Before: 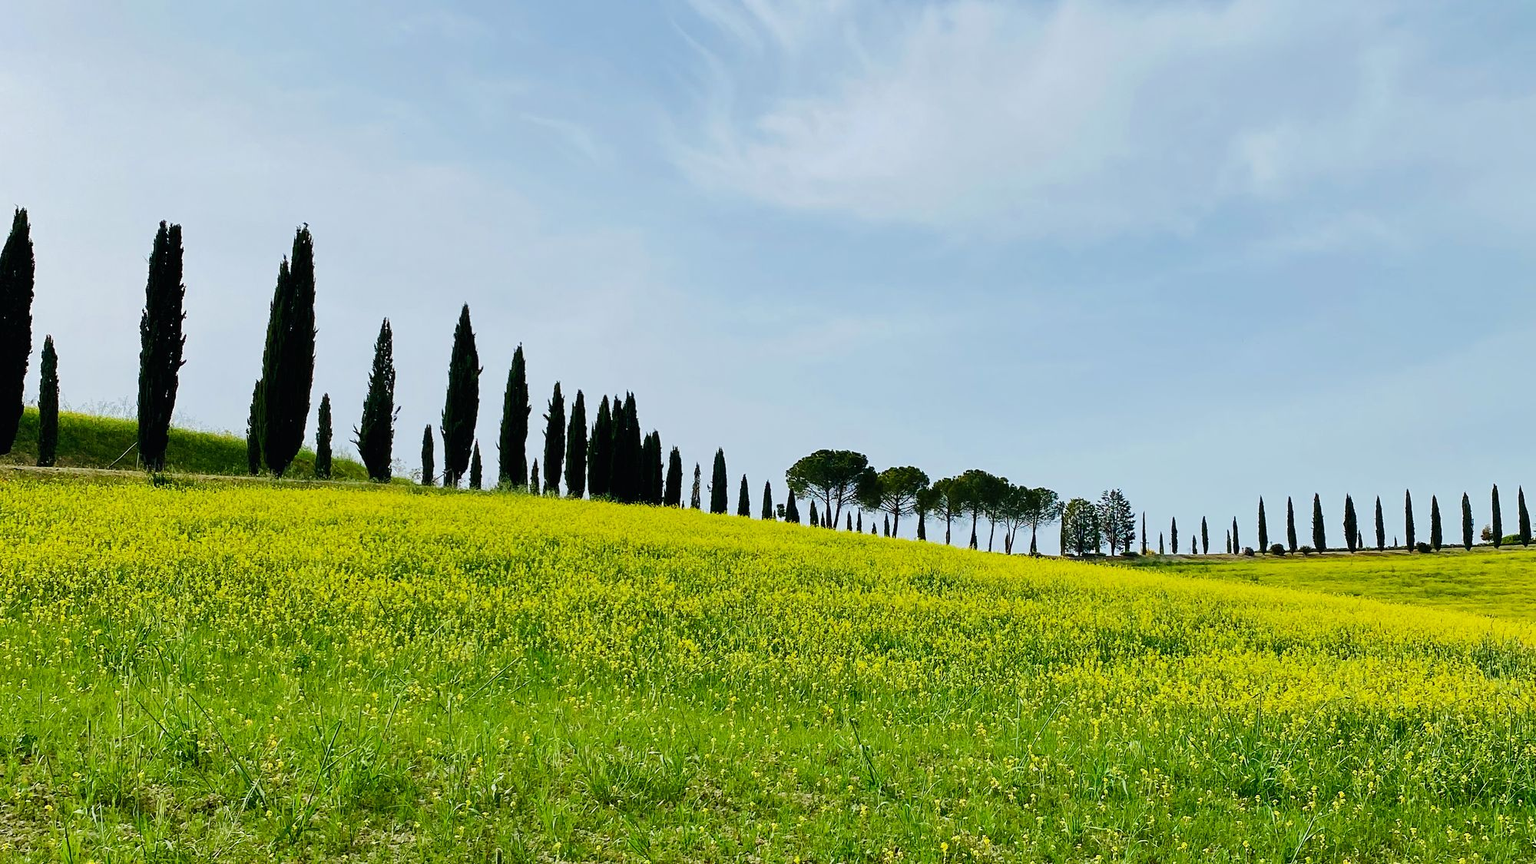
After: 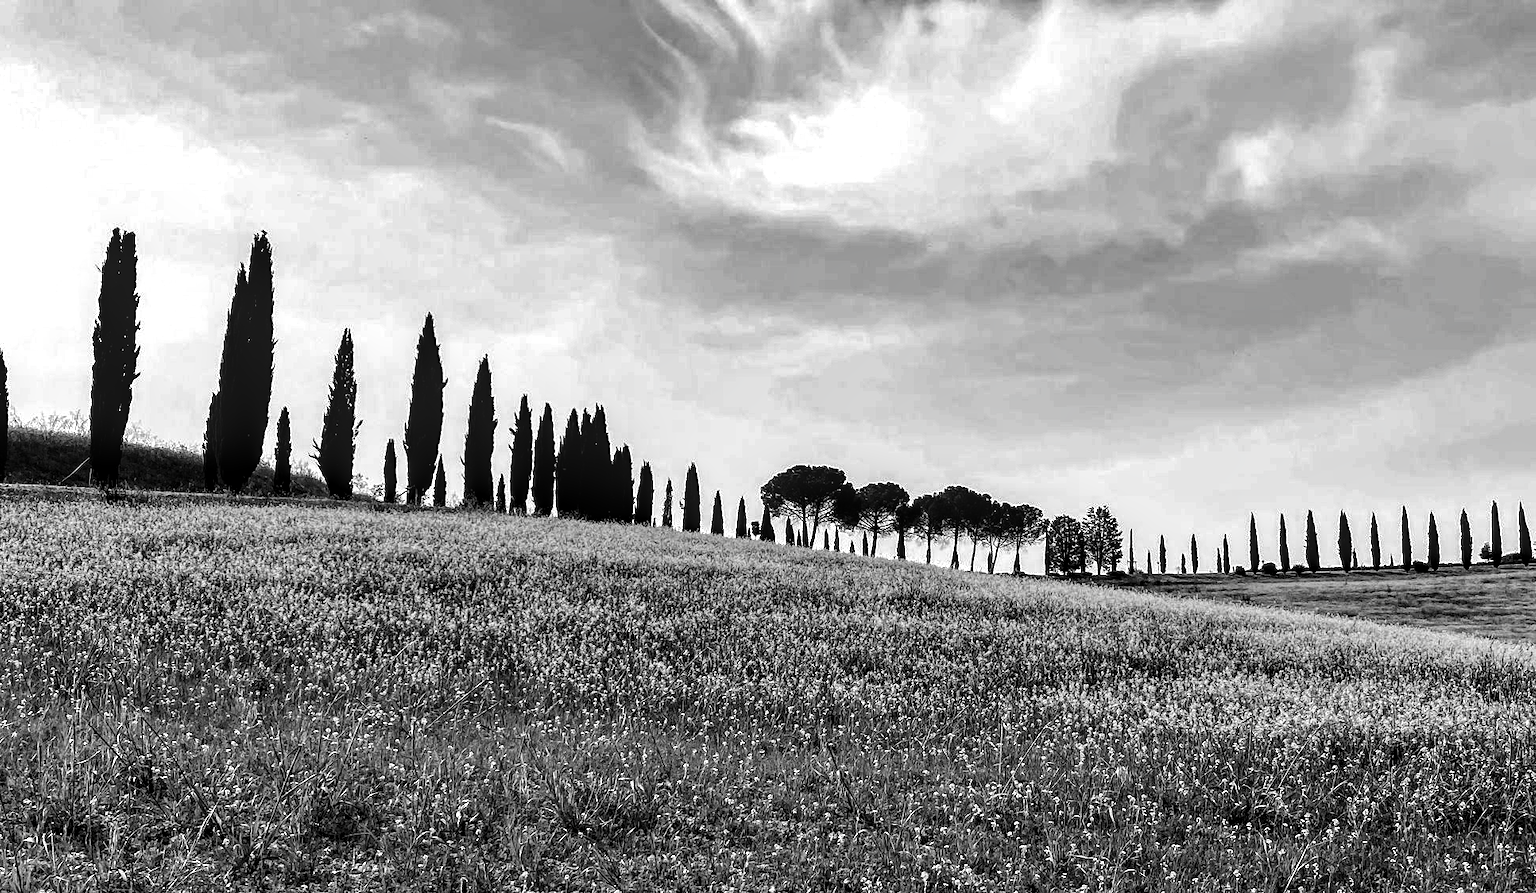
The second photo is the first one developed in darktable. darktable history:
shadows and highlights: soften with gaussian
contrast brightness saturation: contrast -0.027, brightness -0.593, saturation -0.998
crop and rotate: left 3.345%
levels: levels [0, 0.476, 0.951]
exposure: exposure 0.604 EV, compensate highlight preservation false
local contrast: detail 150%
color balance rgb: shadows lift › chroma 1.013%, shadows lift › hue 31.79°, highlights gain › chroma 1.595%, highlights gain › hue 56.18°, perceptual saturation grading › global saturation 14.65%, global vibrance 1.25%, saturation formula JzAzBz (2021)
